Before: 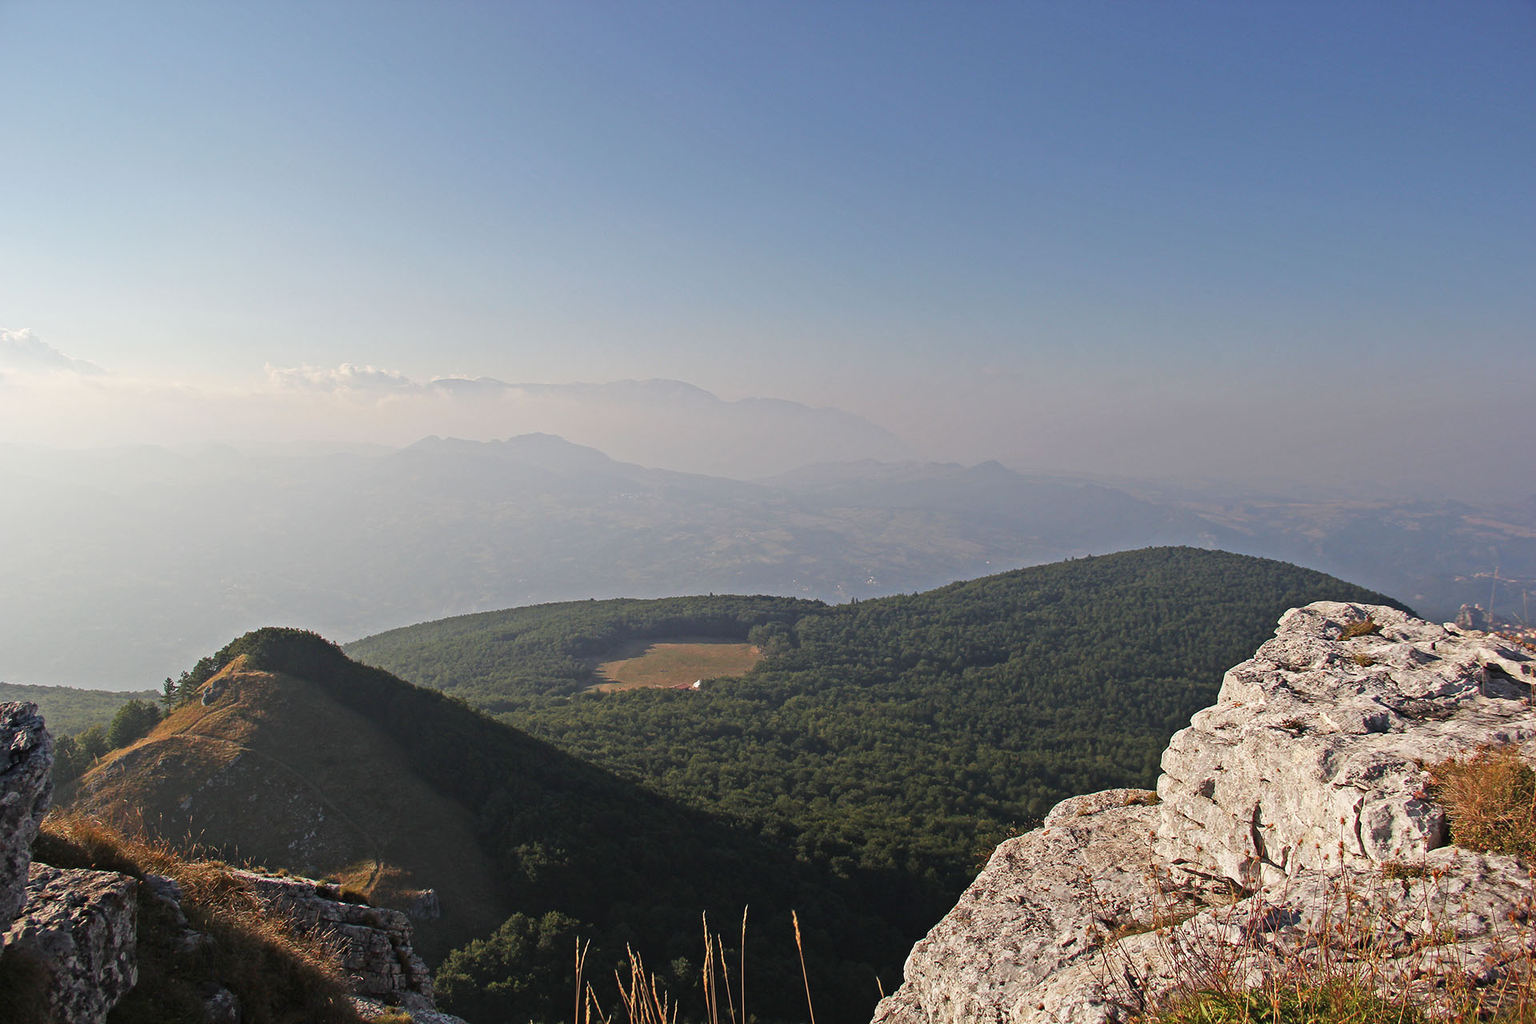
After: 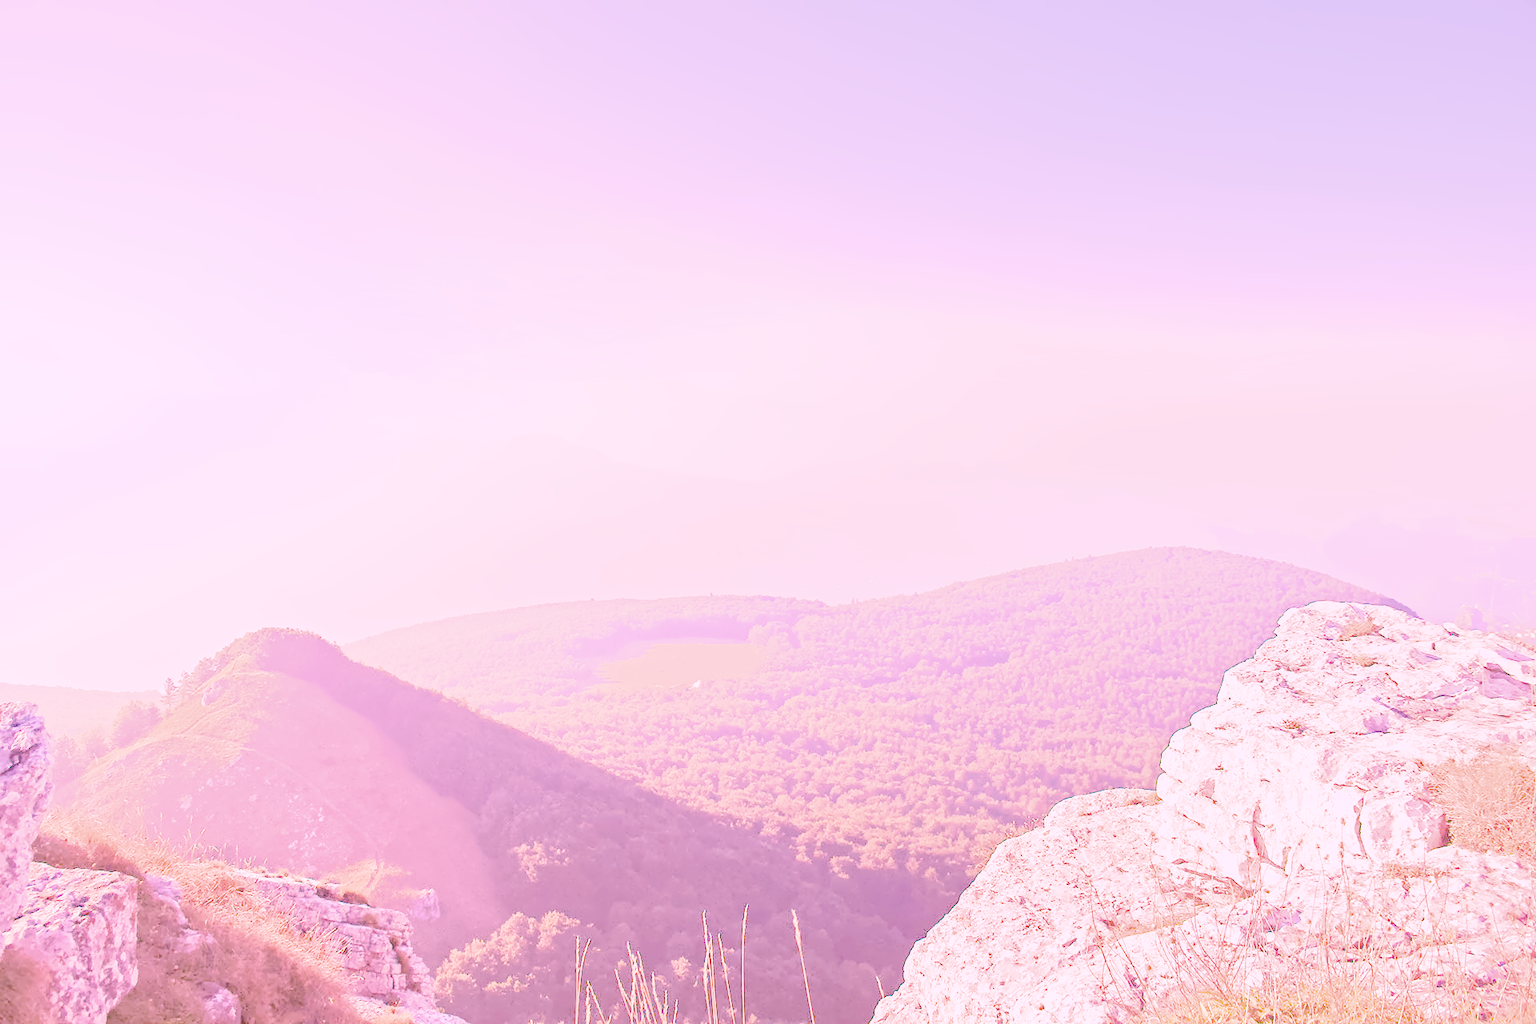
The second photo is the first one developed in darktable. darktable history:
raw chromatic aberrations: on, module defaults
color balance rgb: perceptual saturation grading › global saturation 36%, perceptual brilliance grading › global brilliance 10%, global vibrance 20%
denoise (profiled): preserve shadows 1.18, scattering 0.064, a [-1, 0, 0], b [0, 0, 0], compensate highlight preservation false
hot pixels: on, module defaults
lens correction: scale 1.01, crop 1, focal 85, aperture 3.2, distance 4.38, camera "Canon EOS RP", lens "Canon RF 85mm F2 MACRO IS STM"
raw denoise: x [[0, 0.25, 0.5, 0.75, 1] ×4]
shadows and highlights: shadows 25, highlights -25
tone equalizer "contrast tone curve: soft": -8 EV -0.417 EV, -7 EV -0.389 EV, -6 EV -0.333 EV, -5 EV -0.222 EV, -3 EV 0.222 EV, -2 EV 0.333 EV, -1 EV 0.389 EV, +0 EV 0.417 EV, edges refinement/feathering 500, mask exposure compensation -1.57 EV, preserve details no
exposure: black level correction 0.001, exposure 1.719 EV, compensate exposure bias true, compensate highlight preservation false
filmic rgb: black relative exposure -16 EV, white relative exposure 6.92 EV, hardness 4.7
haze removal: strength 0.1, compatibility mode true, adaptive false
local contrast: on, module defaults
white balance: red 2.107, blue 1.542
highlight reconstruction: method reconstruct in LCh, clipping threshold 1.25, iterations 1, diameter of reconstruction 64 px
